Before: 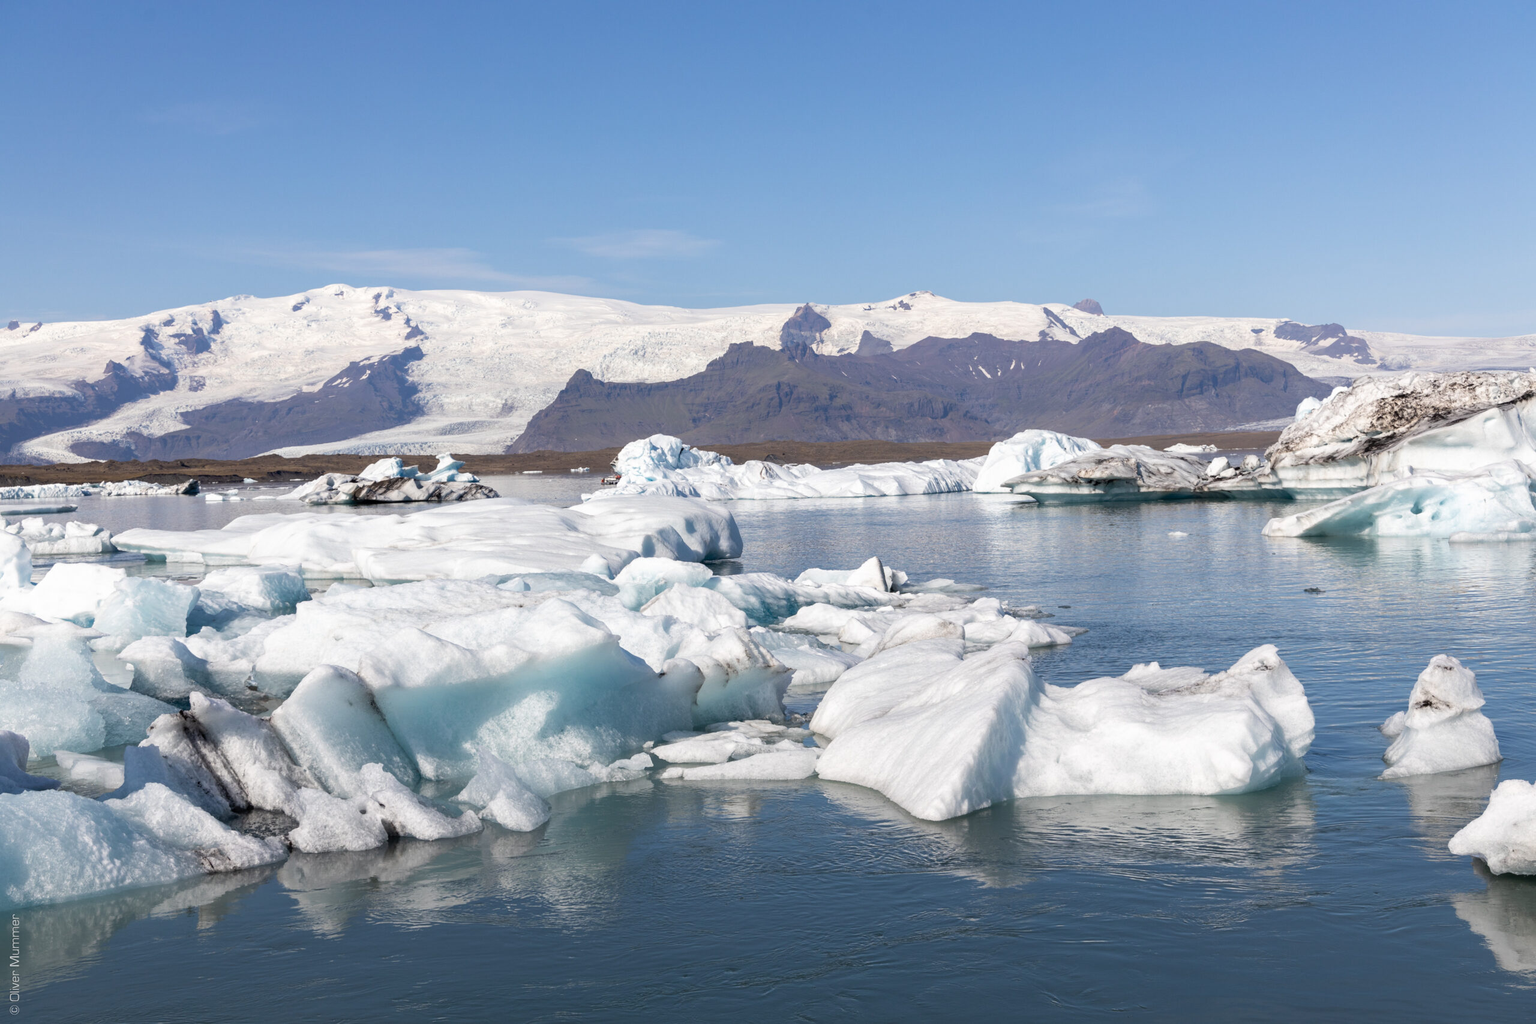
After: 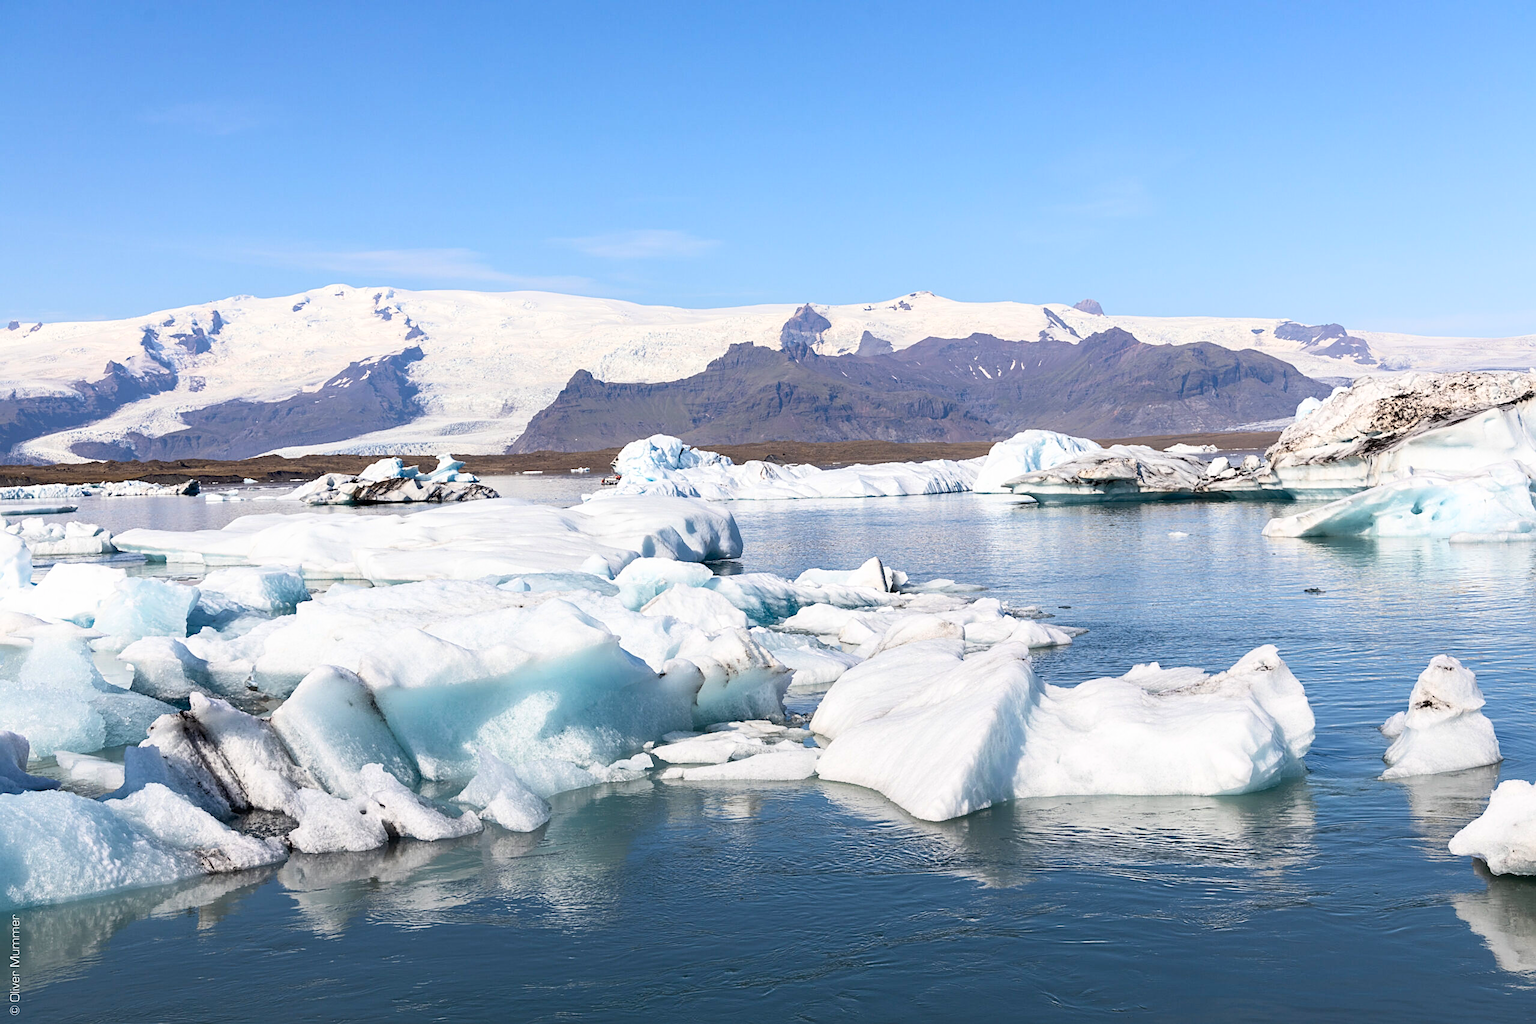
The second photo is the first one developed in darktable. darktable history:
sharpen: on, module defaults
contrast brightness saturation: contrast 0.23, brightness 0.1, saturation 0.29
